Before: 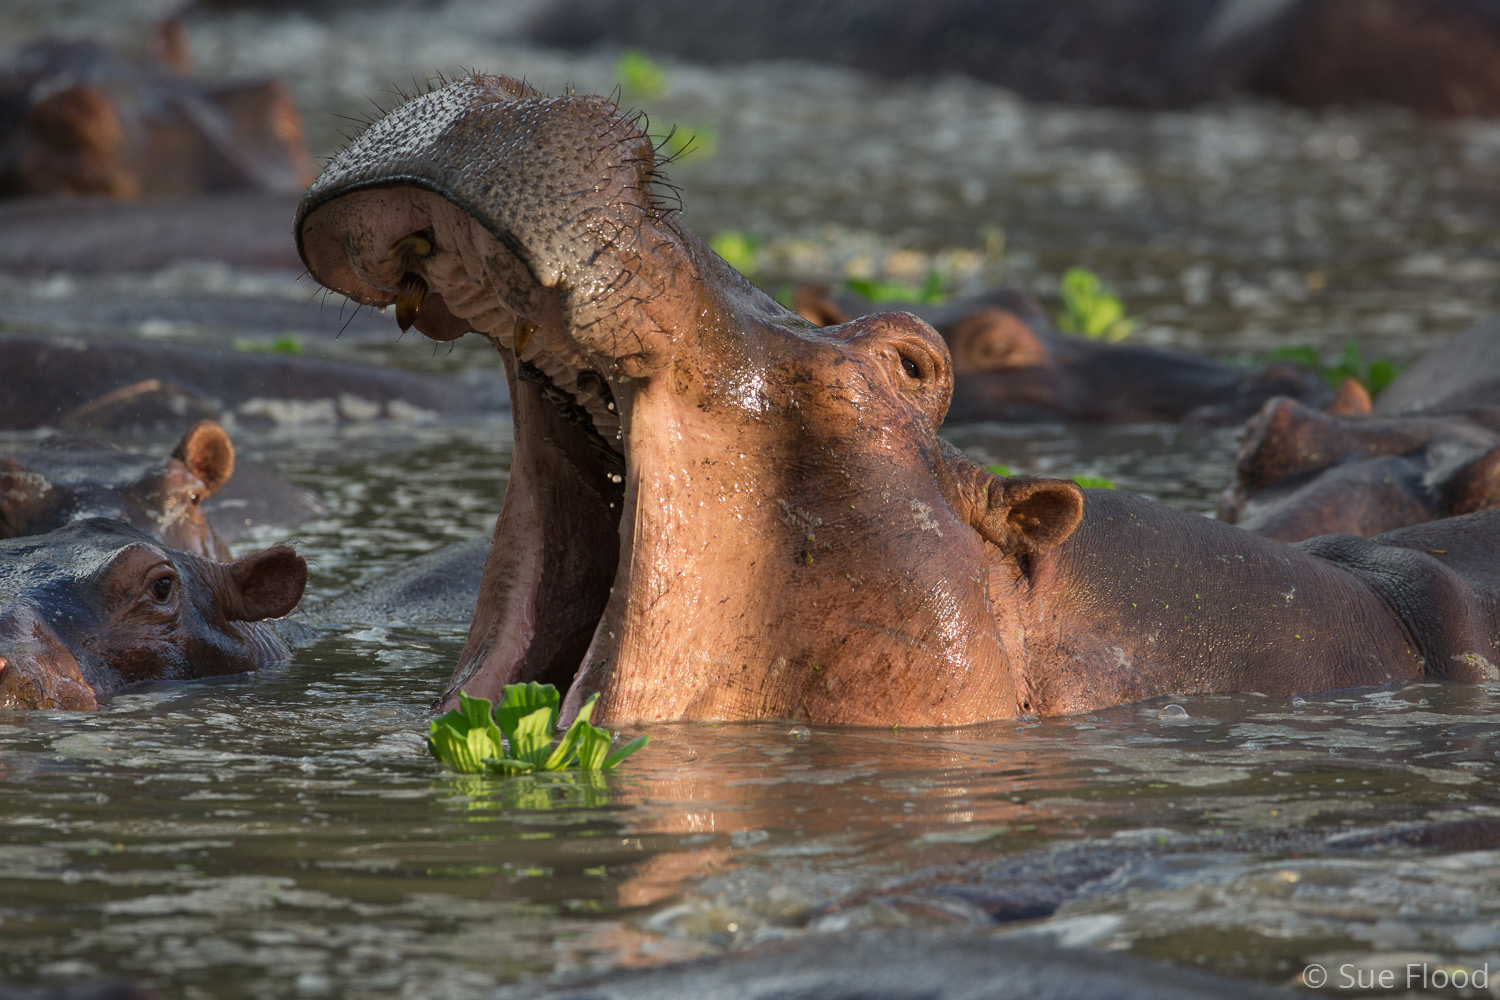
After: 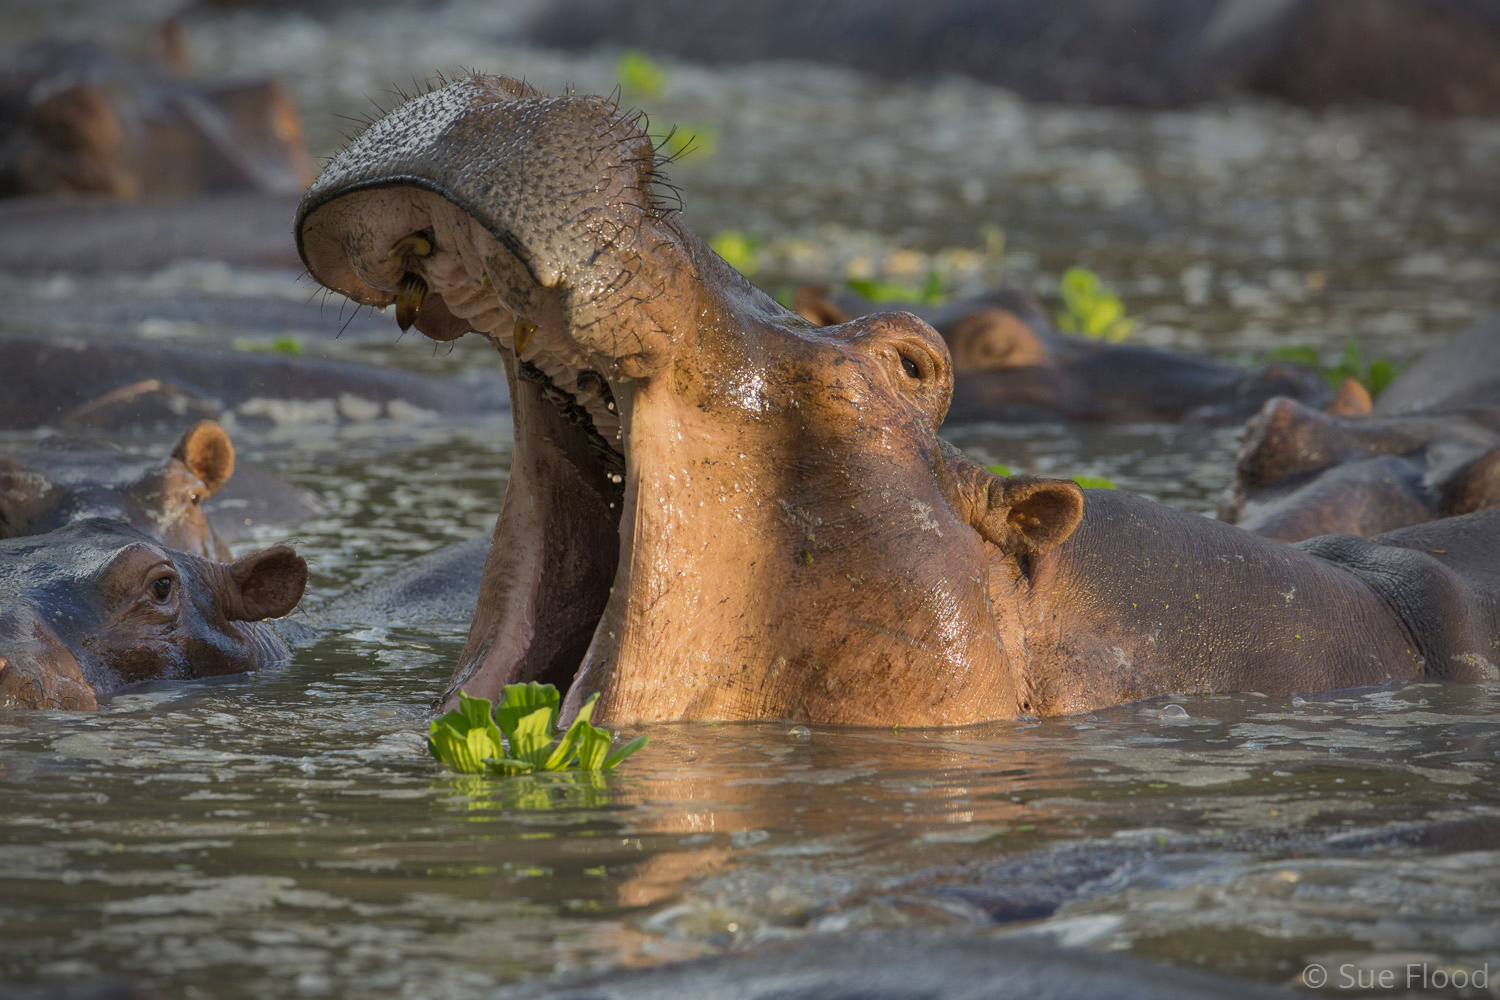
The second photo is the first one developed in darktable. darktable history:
vignetting: on, module defaults
color contrast: green-magenta contrast 0.8, blue-yellow contrast 1.1, unbound 0
shadows and highlights: shadows 60, highlights -60
